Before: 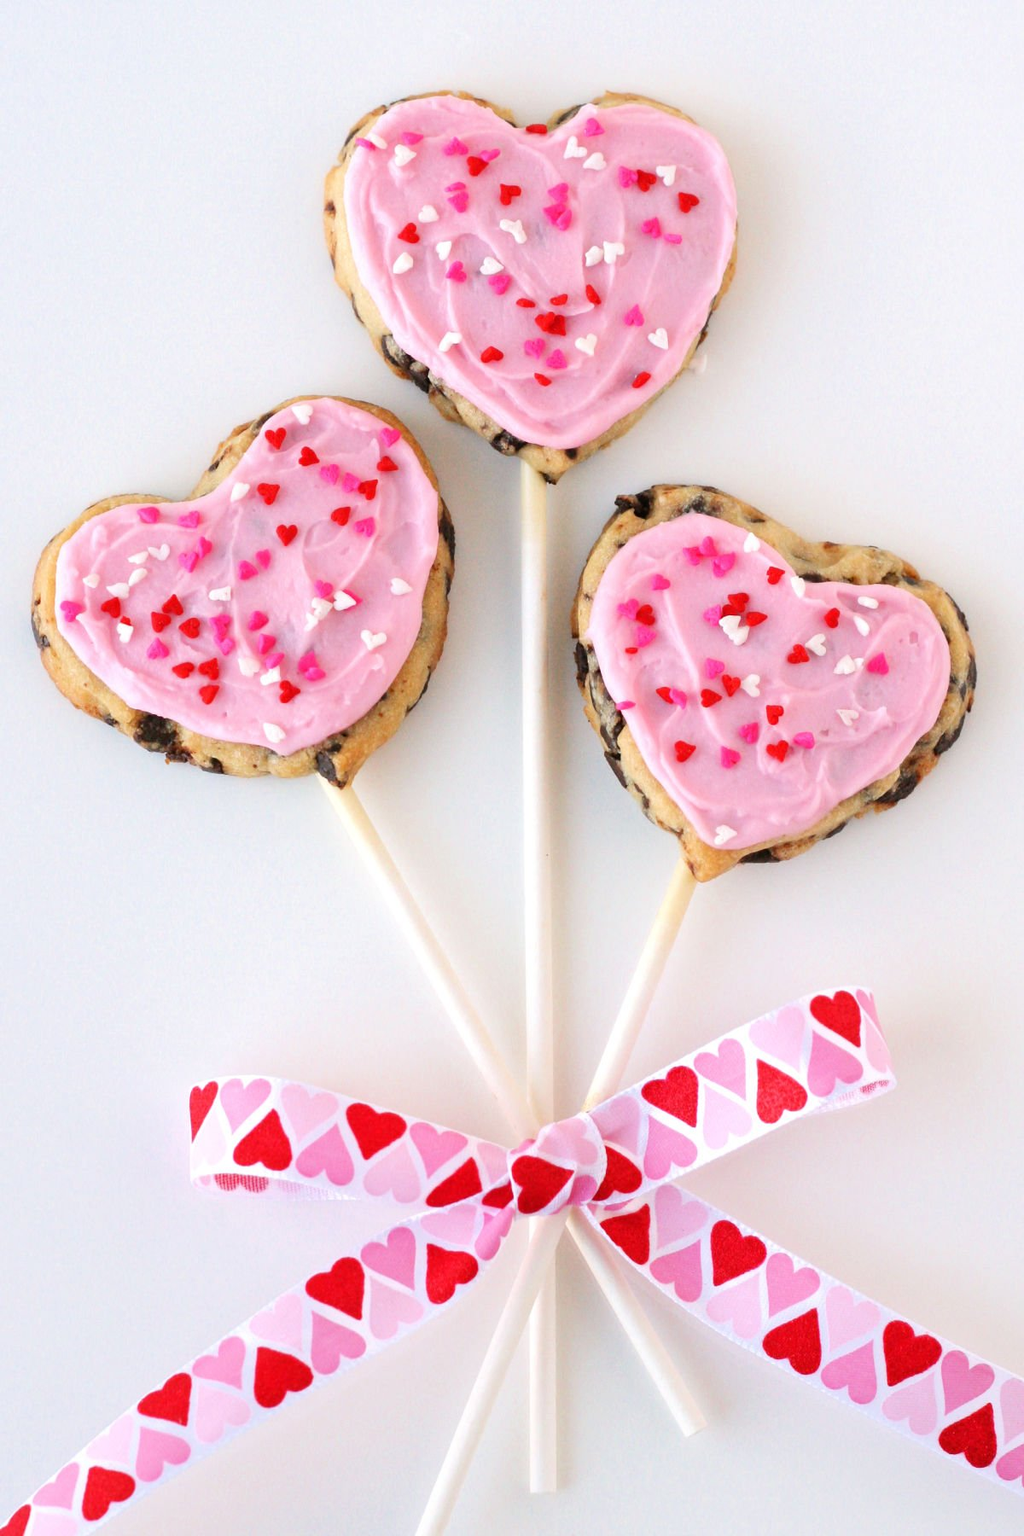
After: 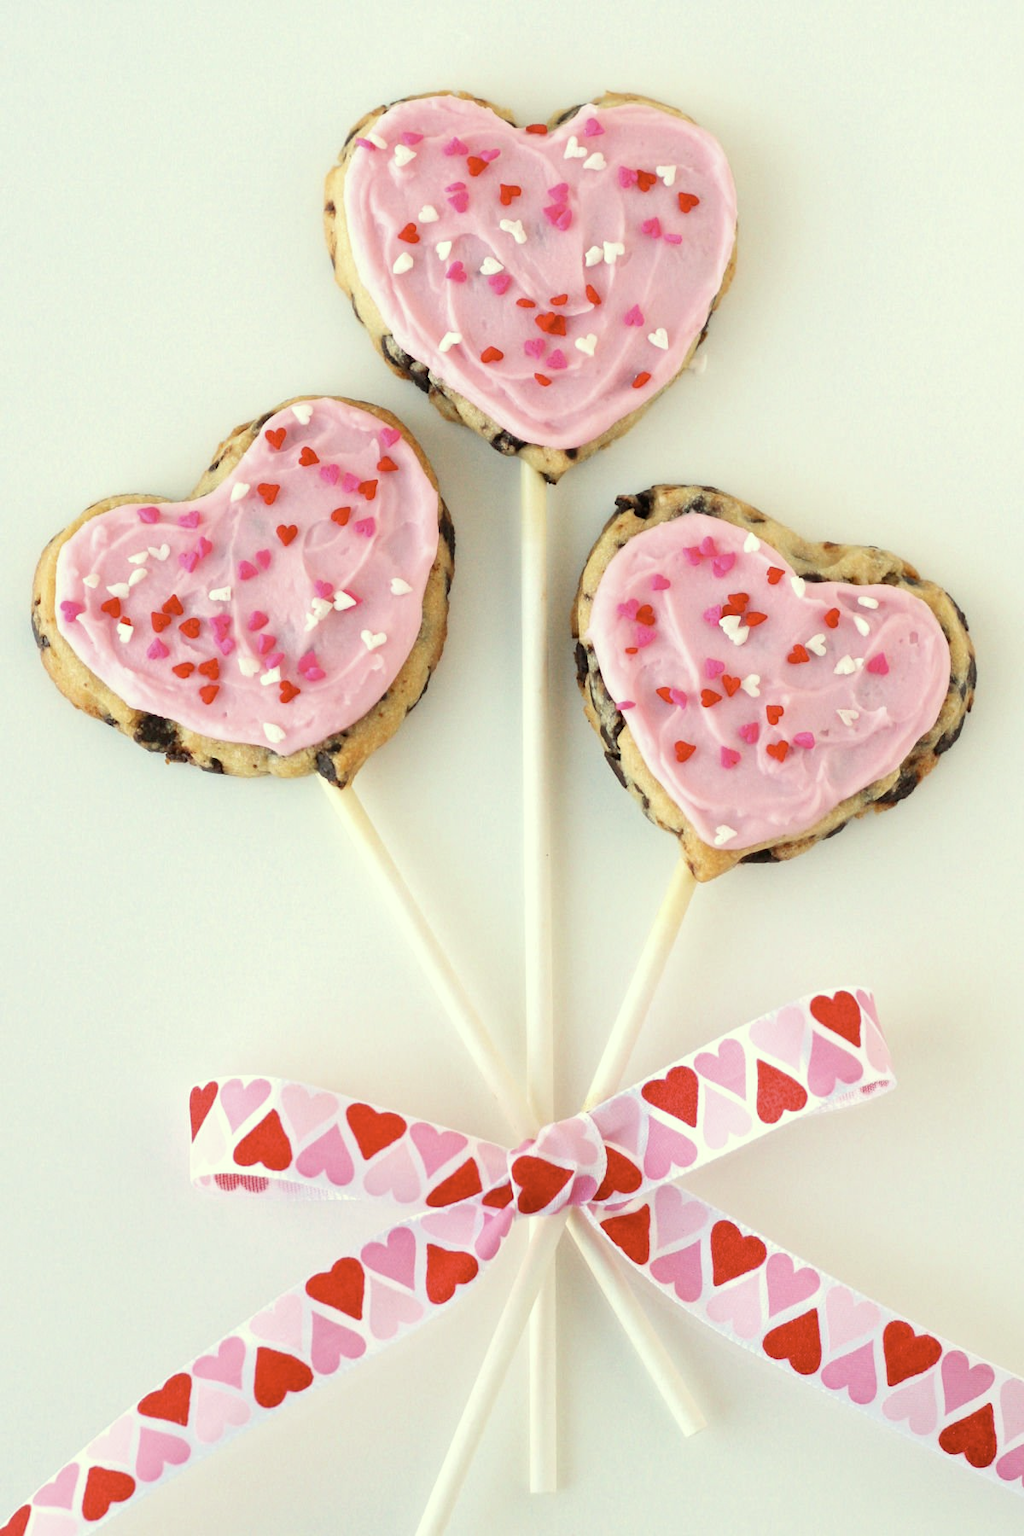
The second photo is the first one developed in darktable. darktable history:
color correction: highlights a* -5.94, highlights b* 11.19
contrast brightness saturation: contrast 0.055, brightness -0.014, saturation -0.212
